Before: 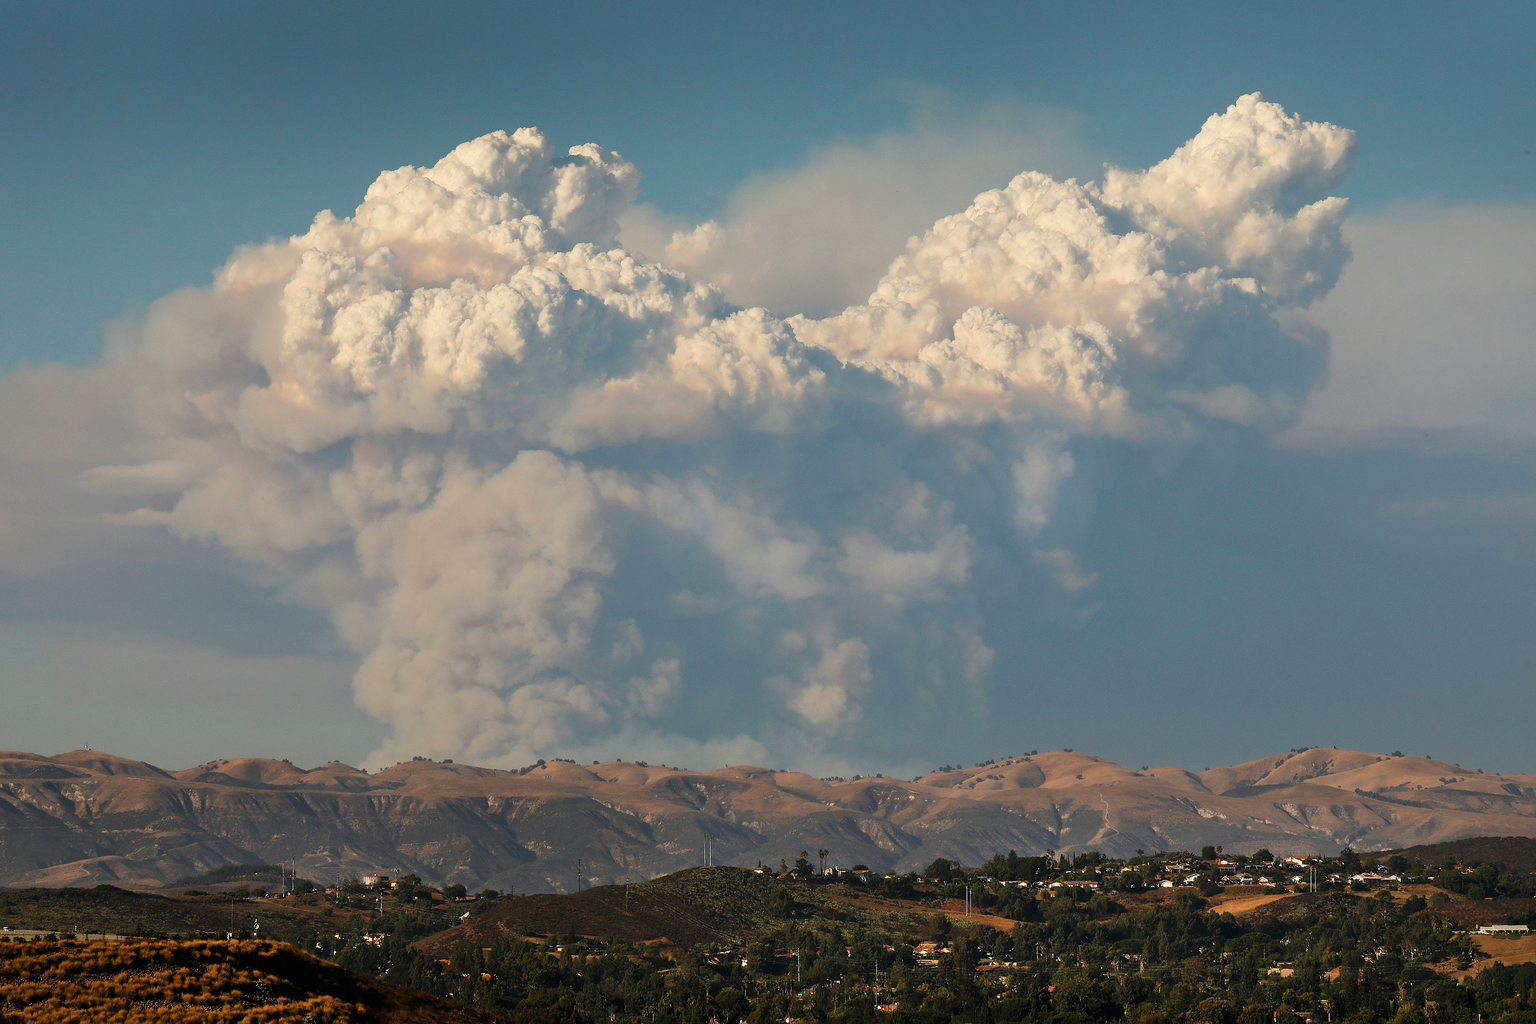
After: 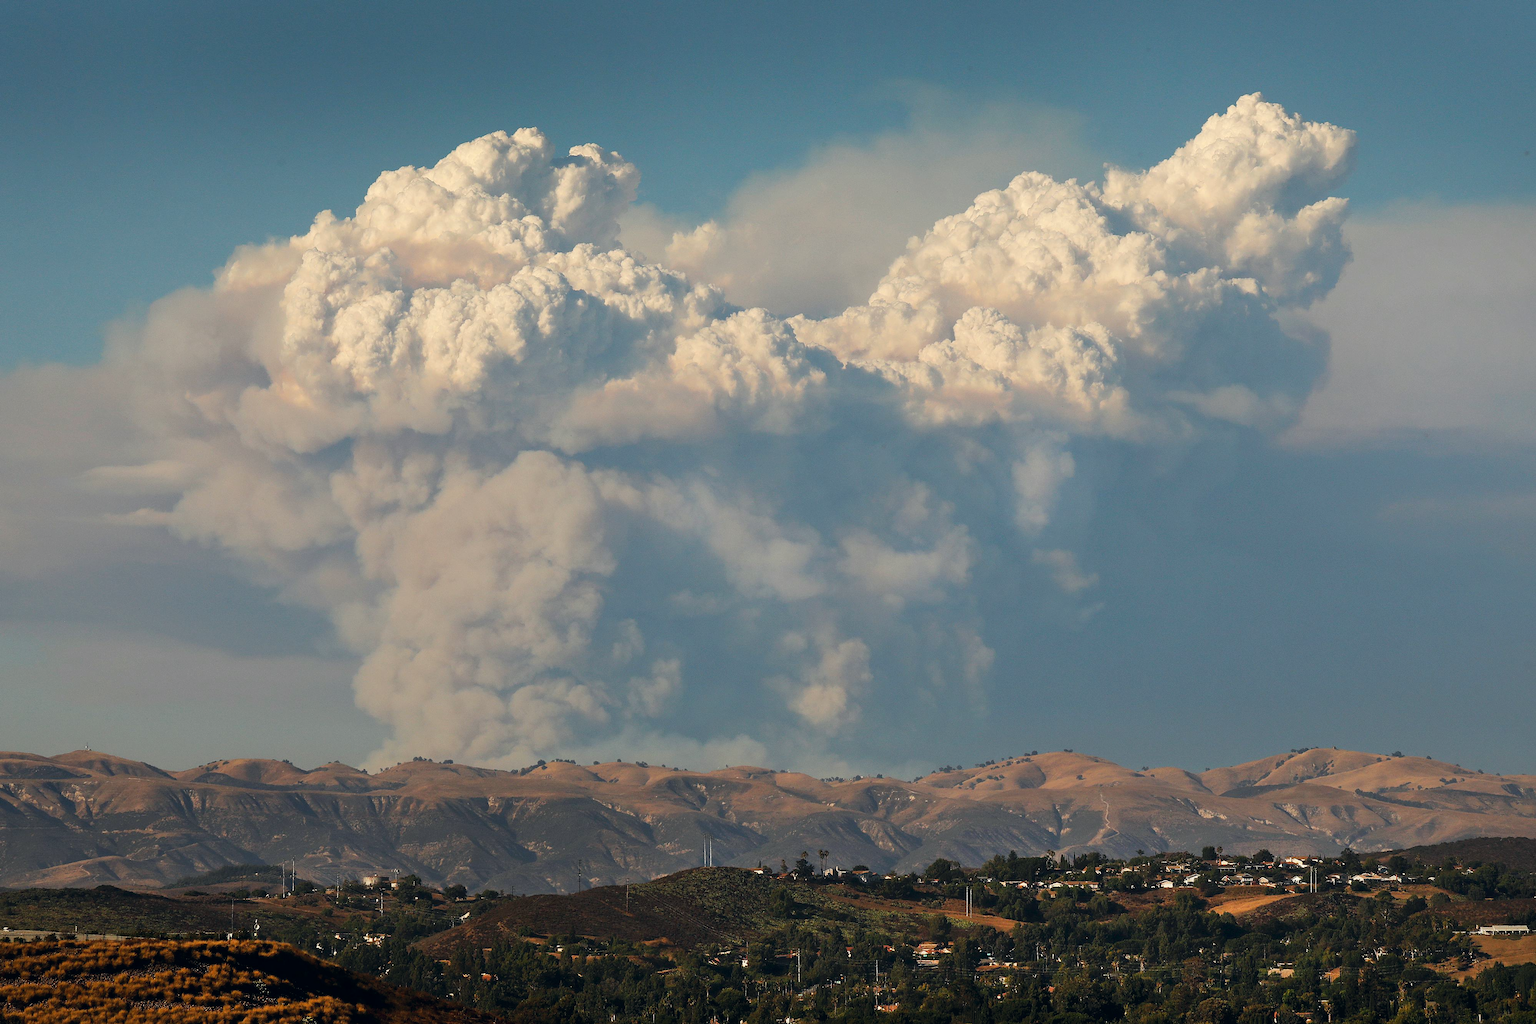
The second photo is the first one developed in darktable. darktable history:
color correction: highlights a* 0.312, highlights b* 2.67, shadows a* -0.684, shadows b* -4.15
